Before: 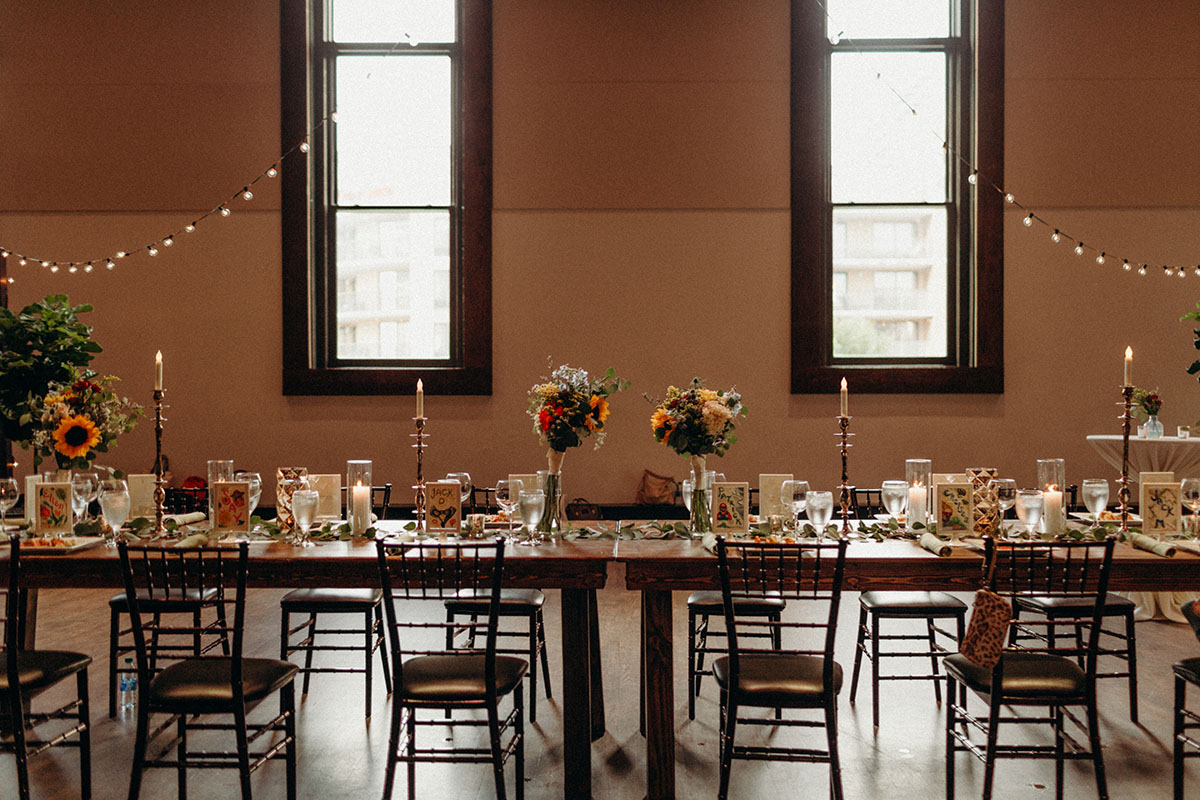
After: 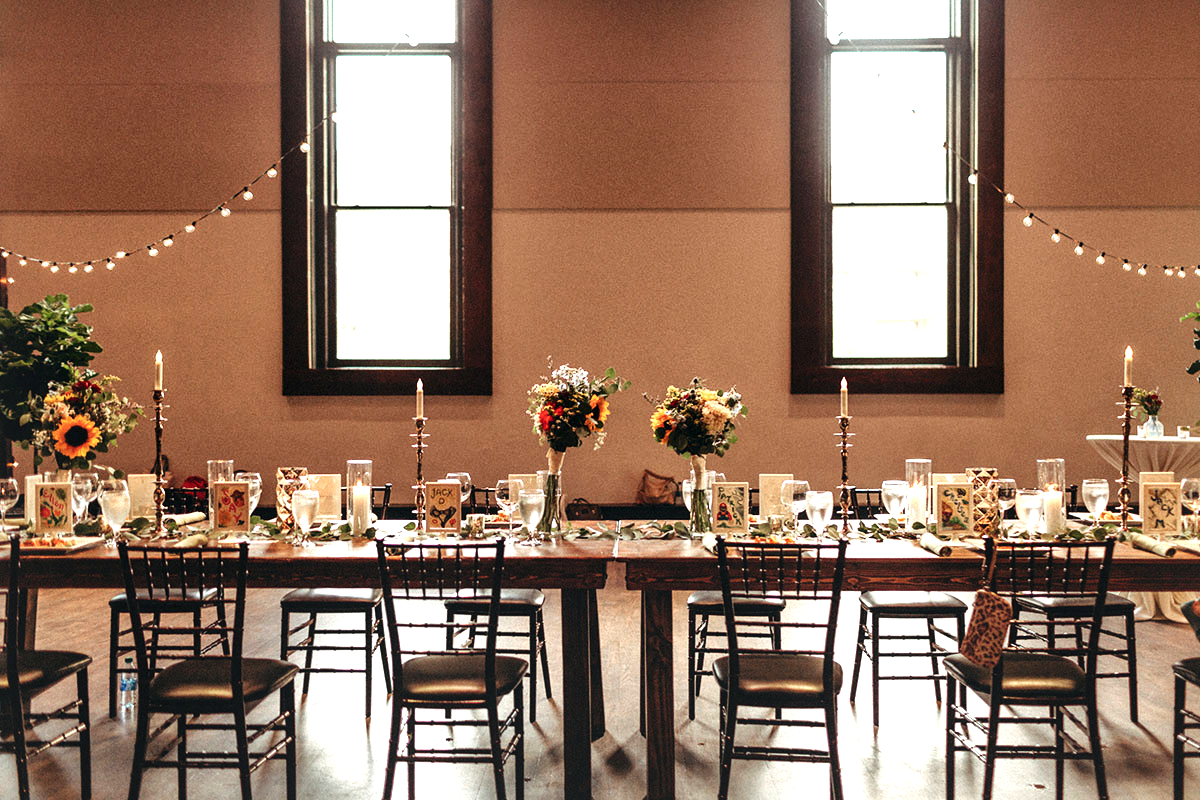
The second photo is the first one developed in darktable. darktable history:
local contrast: mode bilateral grid, contrast 70, coarseness 75, detail 180%, midtone range 0.2
exposure: black level correction -0.005, exposure 1 EV, compensate highlight preservation false
